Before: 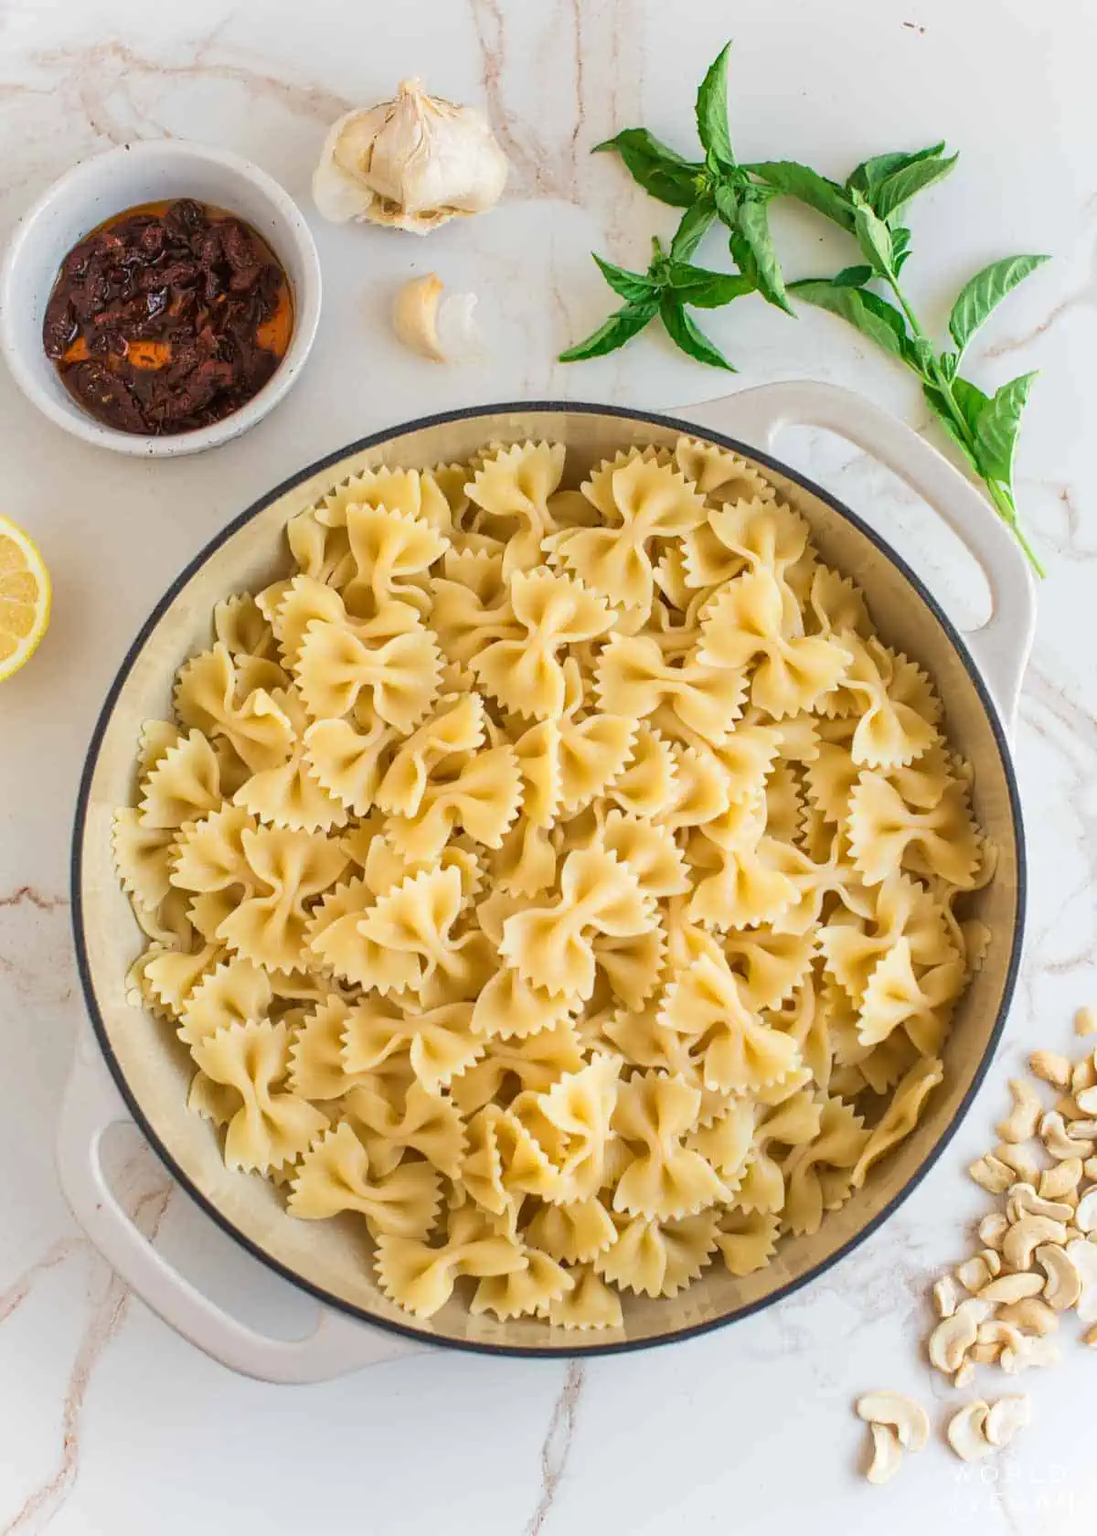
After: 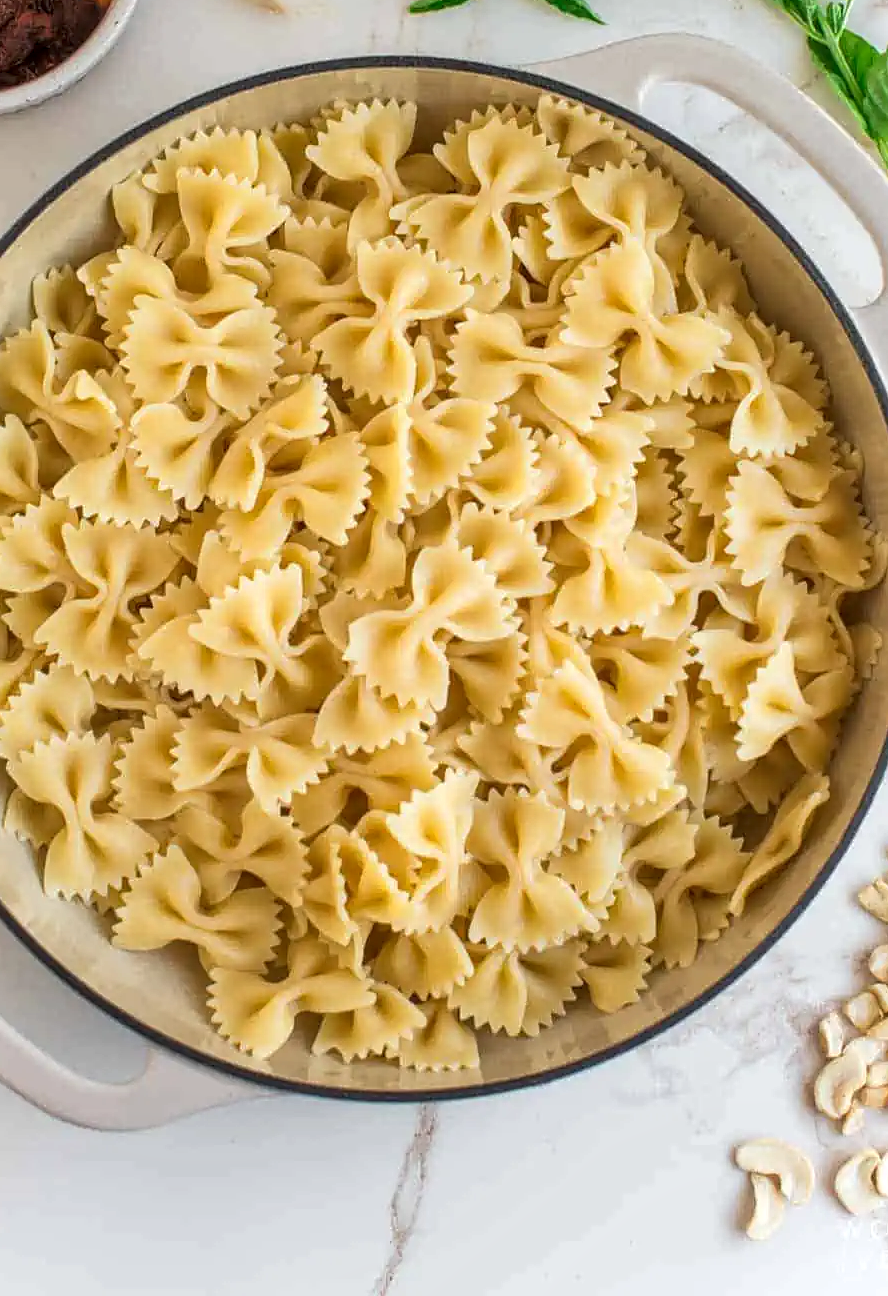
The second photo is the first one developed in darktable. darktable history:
local contrast: highlights 100%, shadows 100%, detail 131%, midtone range 0.2
exposure: black level correction 0, compensate exposure bias true, compensate highlight preservation false
sharpen: amount 0.2
base curve: curves: ch0 [(0, 0) (0.303, 0.277) (1, 1)]
crop: left 16.871%, top 22.857%, right 9.116%
